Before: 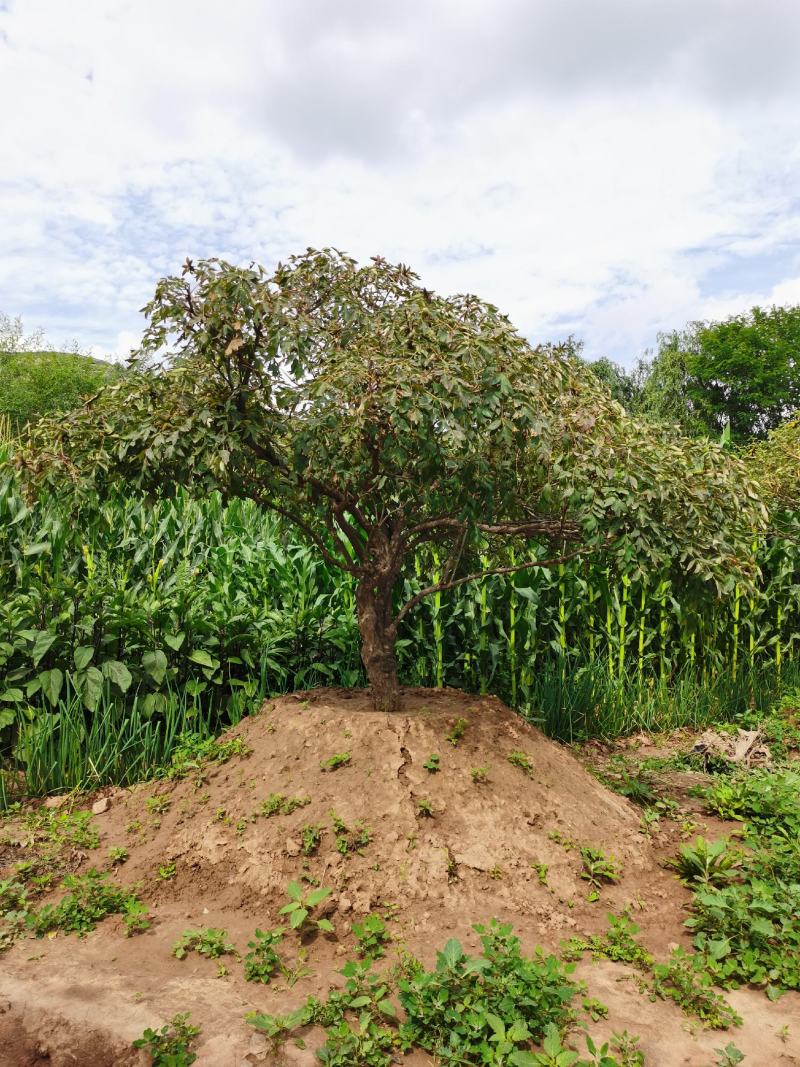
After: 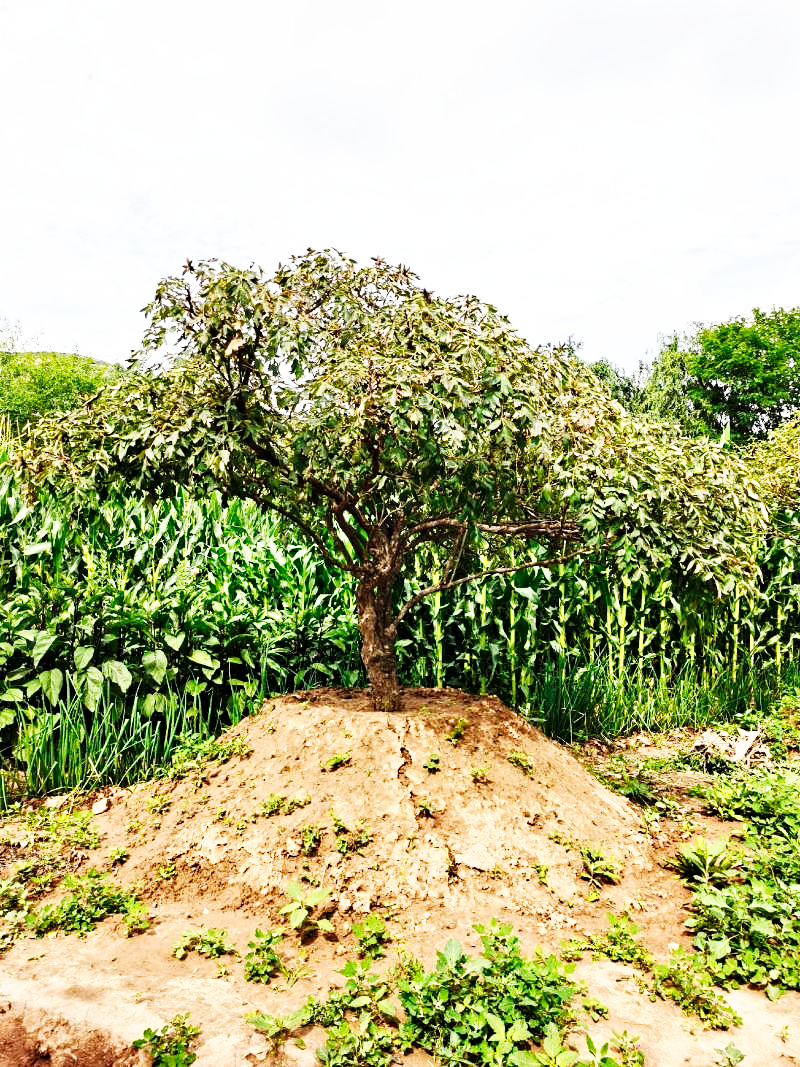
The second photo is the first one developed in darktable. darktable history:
base curve: curves: ch0 [(0, 0) (0.007, 0.004) (0.027, 0.03) (0.046, 0.07) (0.207, 0.54) (0.442, 0.872) (0.673, 0.972) (1, 1)], preserve colors none
contrast equalizer: y [[0.5, 0.542, 0.583, 0.625, 0.667, 0.708], [0.5 ×6], [0.5 ×6], [0 ×6], [0 ×6]], mix 0.572
